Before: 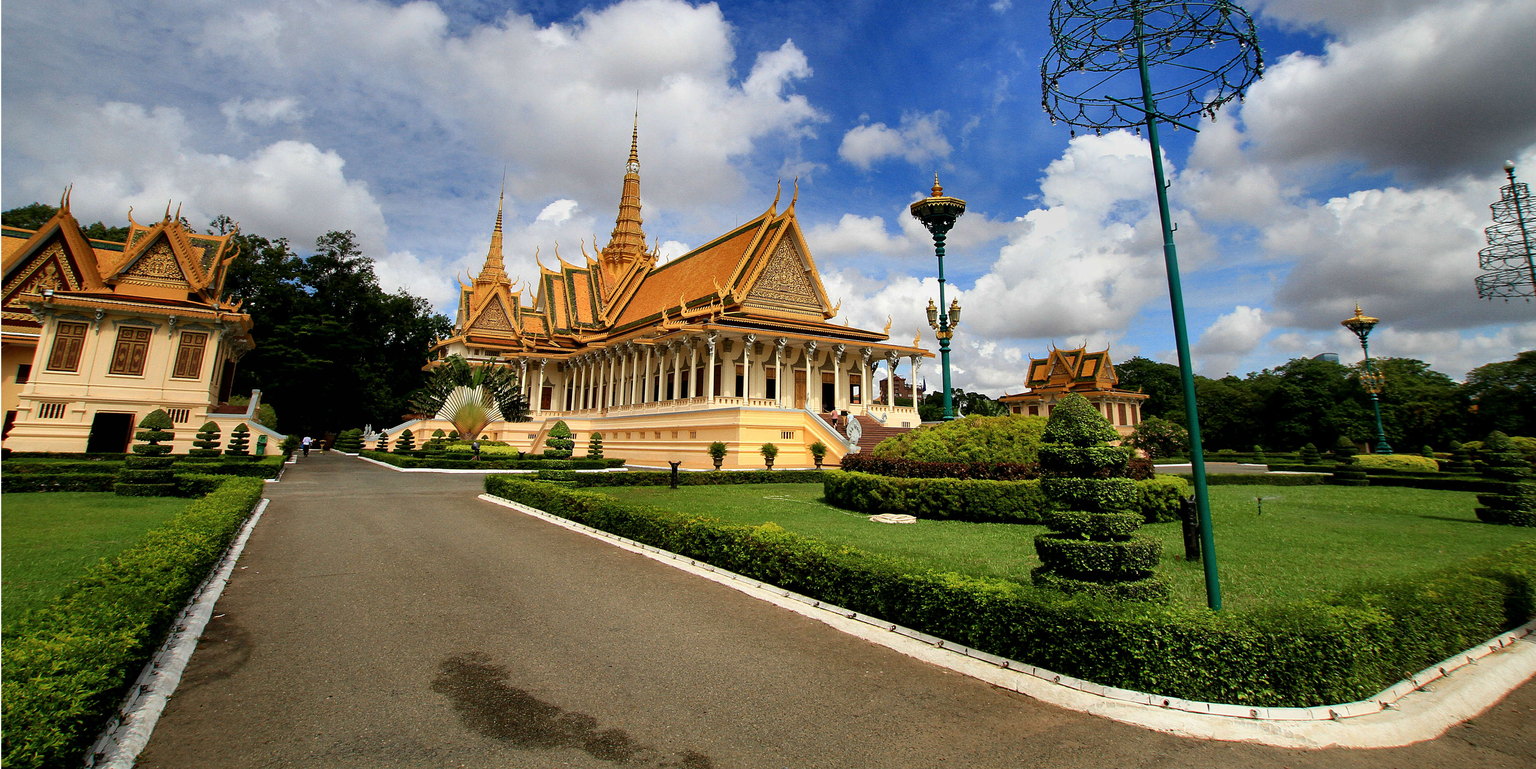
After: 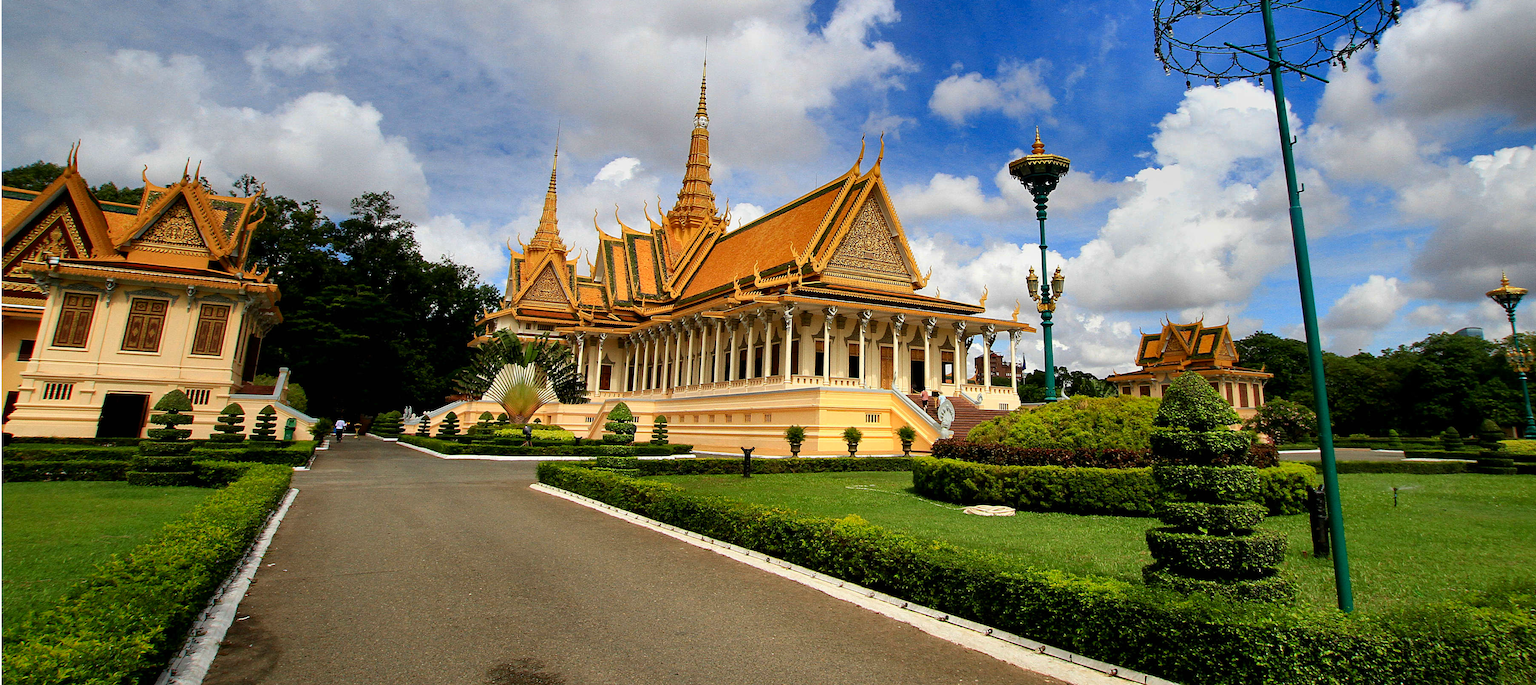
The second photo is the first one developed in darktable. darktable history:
crop: top 7.49%, right 9.717%, bottom 11.943%
color correction: saturation 1.11
